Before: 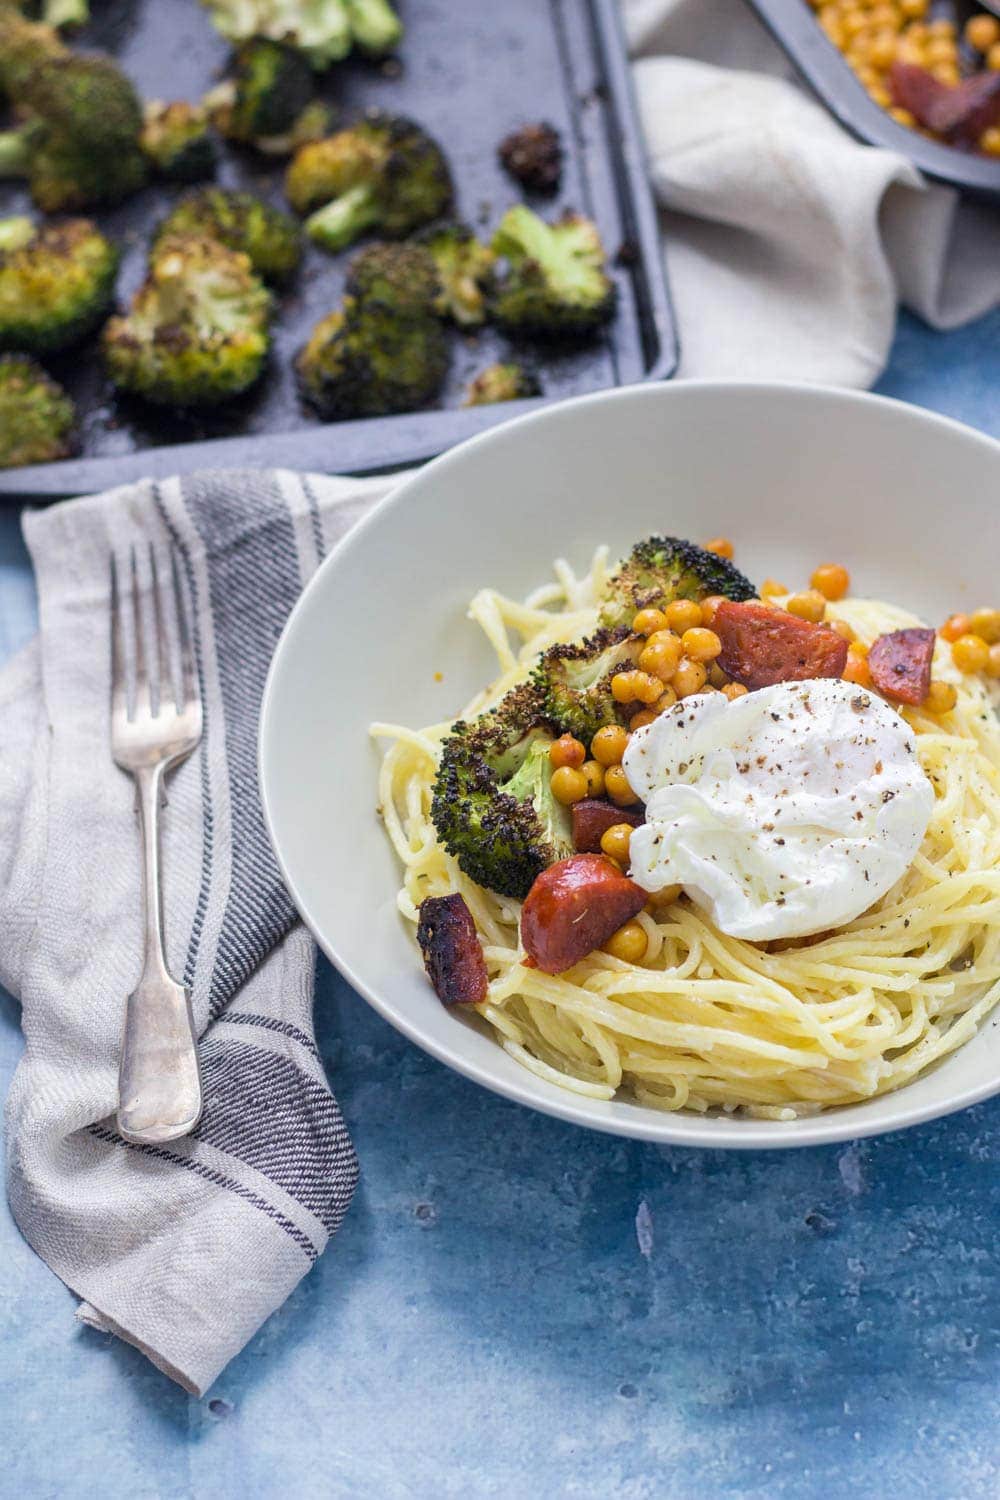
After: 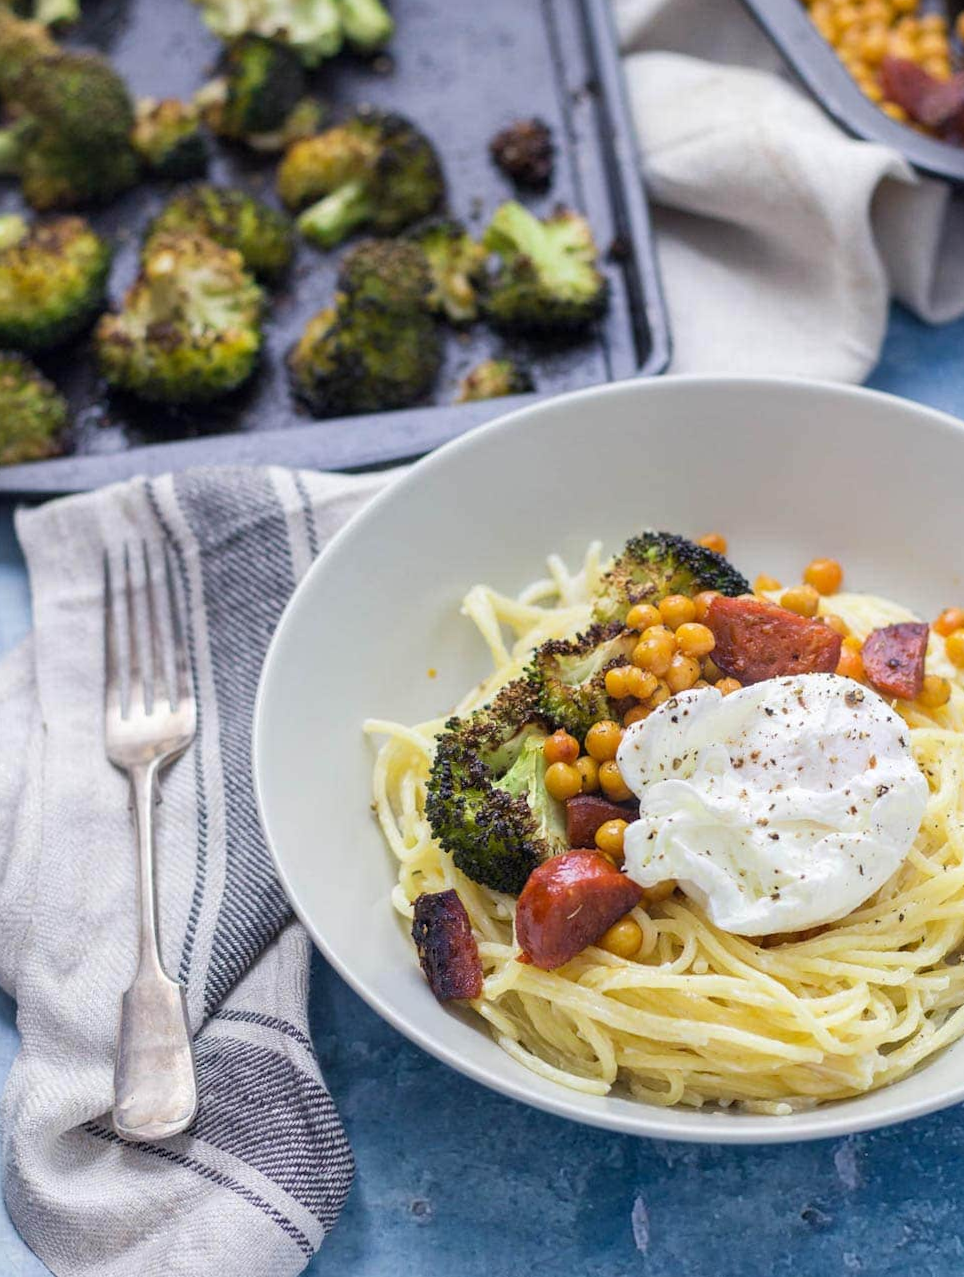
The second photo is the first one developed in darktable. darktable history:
crop and rotate: angle 0.235°, left 0.391%, right 2.616%, bottom 14.341%
